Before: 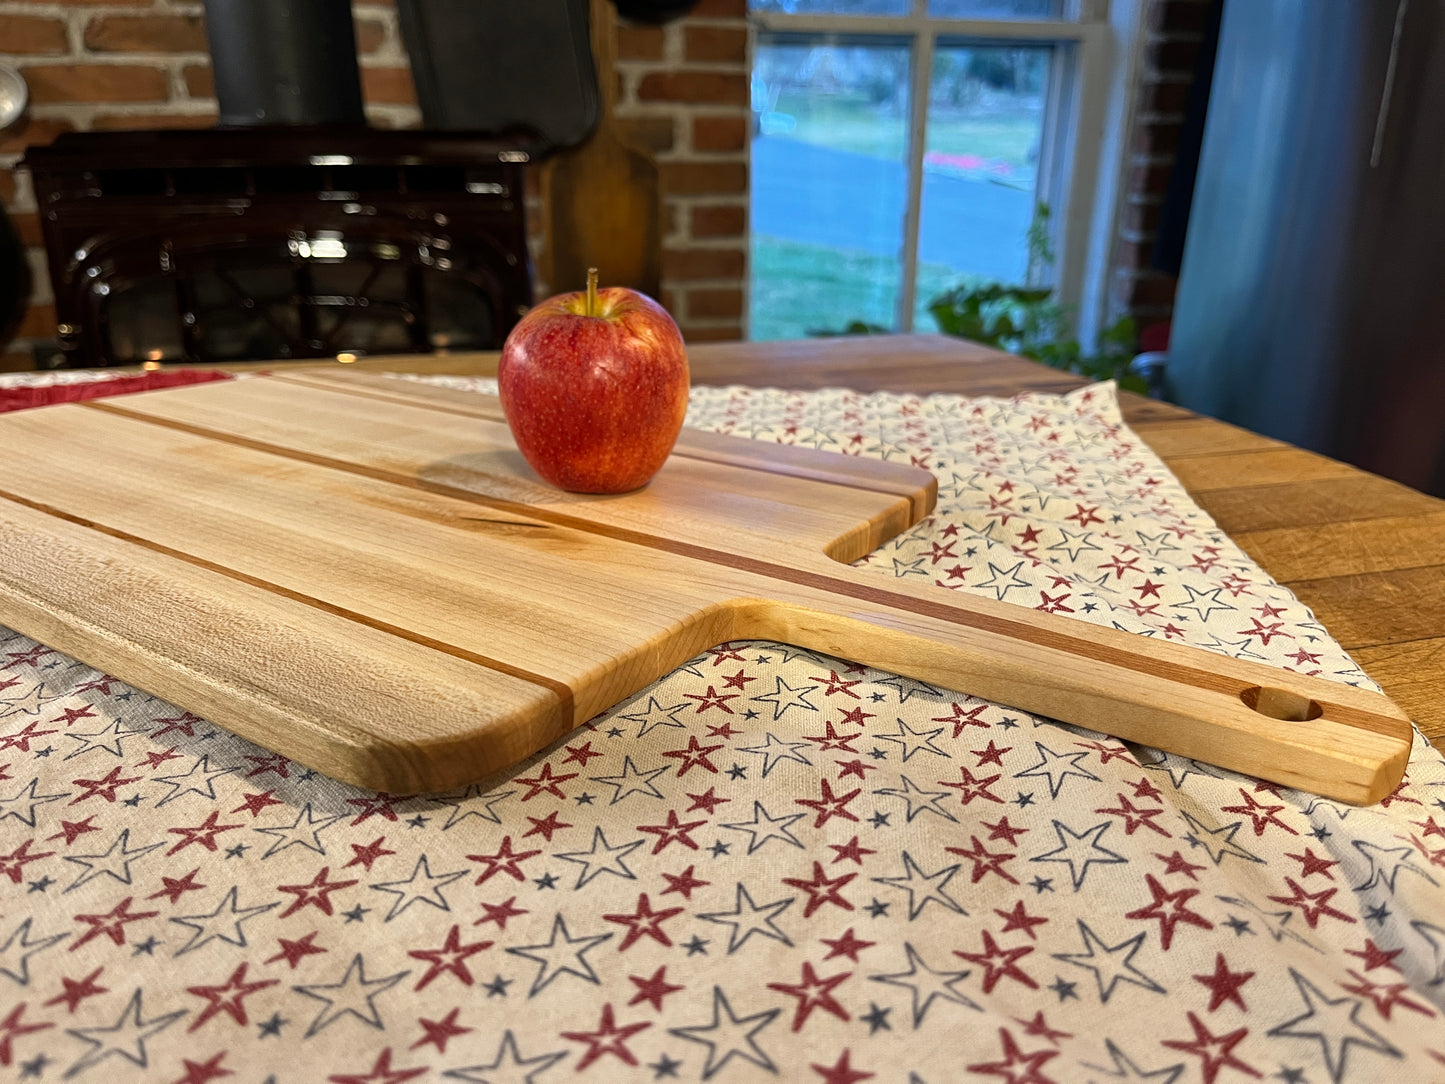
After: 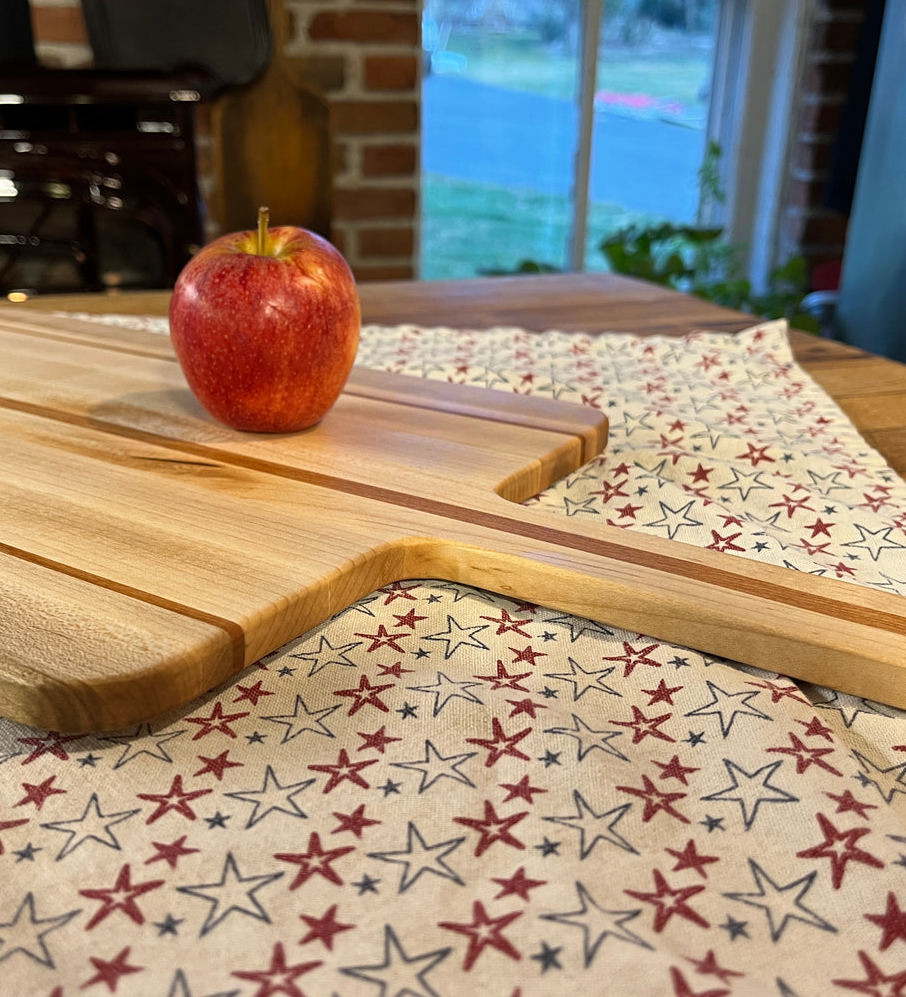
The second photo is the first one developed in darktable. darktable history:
crop and rotate: left 22.833%, top 5.646%, right 14.41%, bottom 2.308%
